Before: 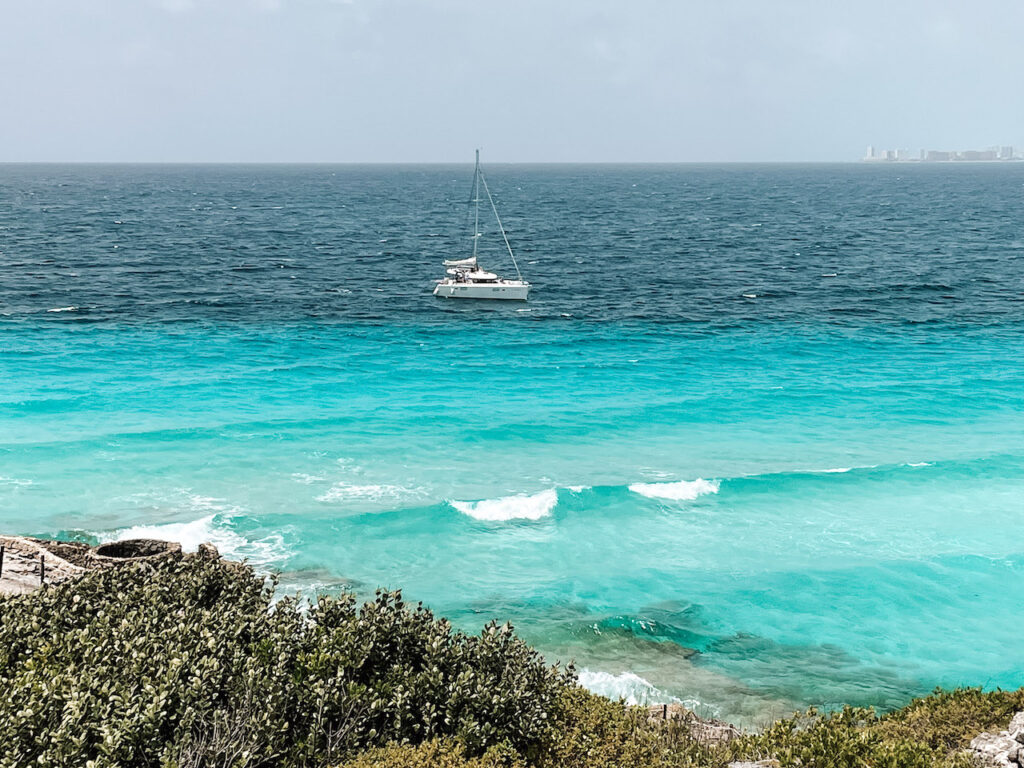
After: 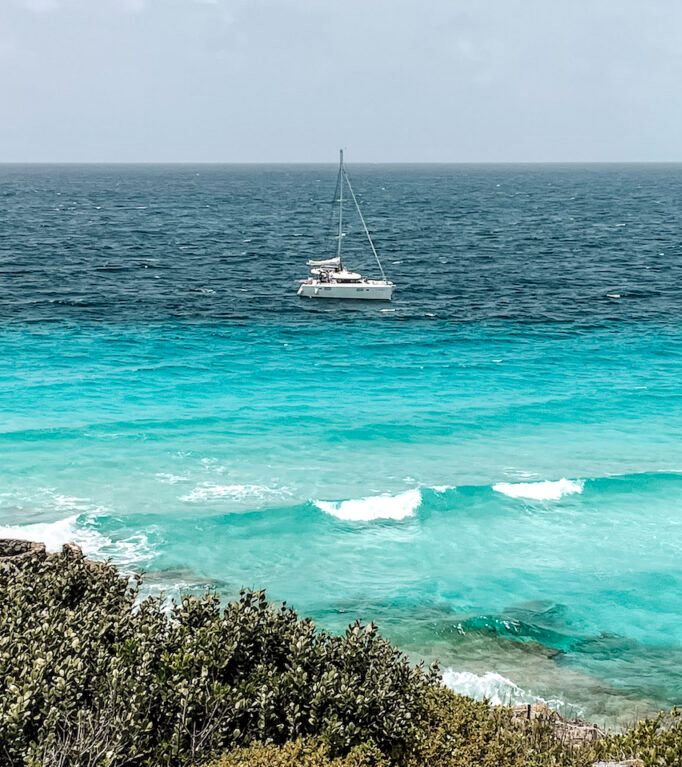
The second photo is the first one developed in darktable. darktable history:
crop and rotate: left 13.342%, right 19.991%
local contrast: on, module defaults
